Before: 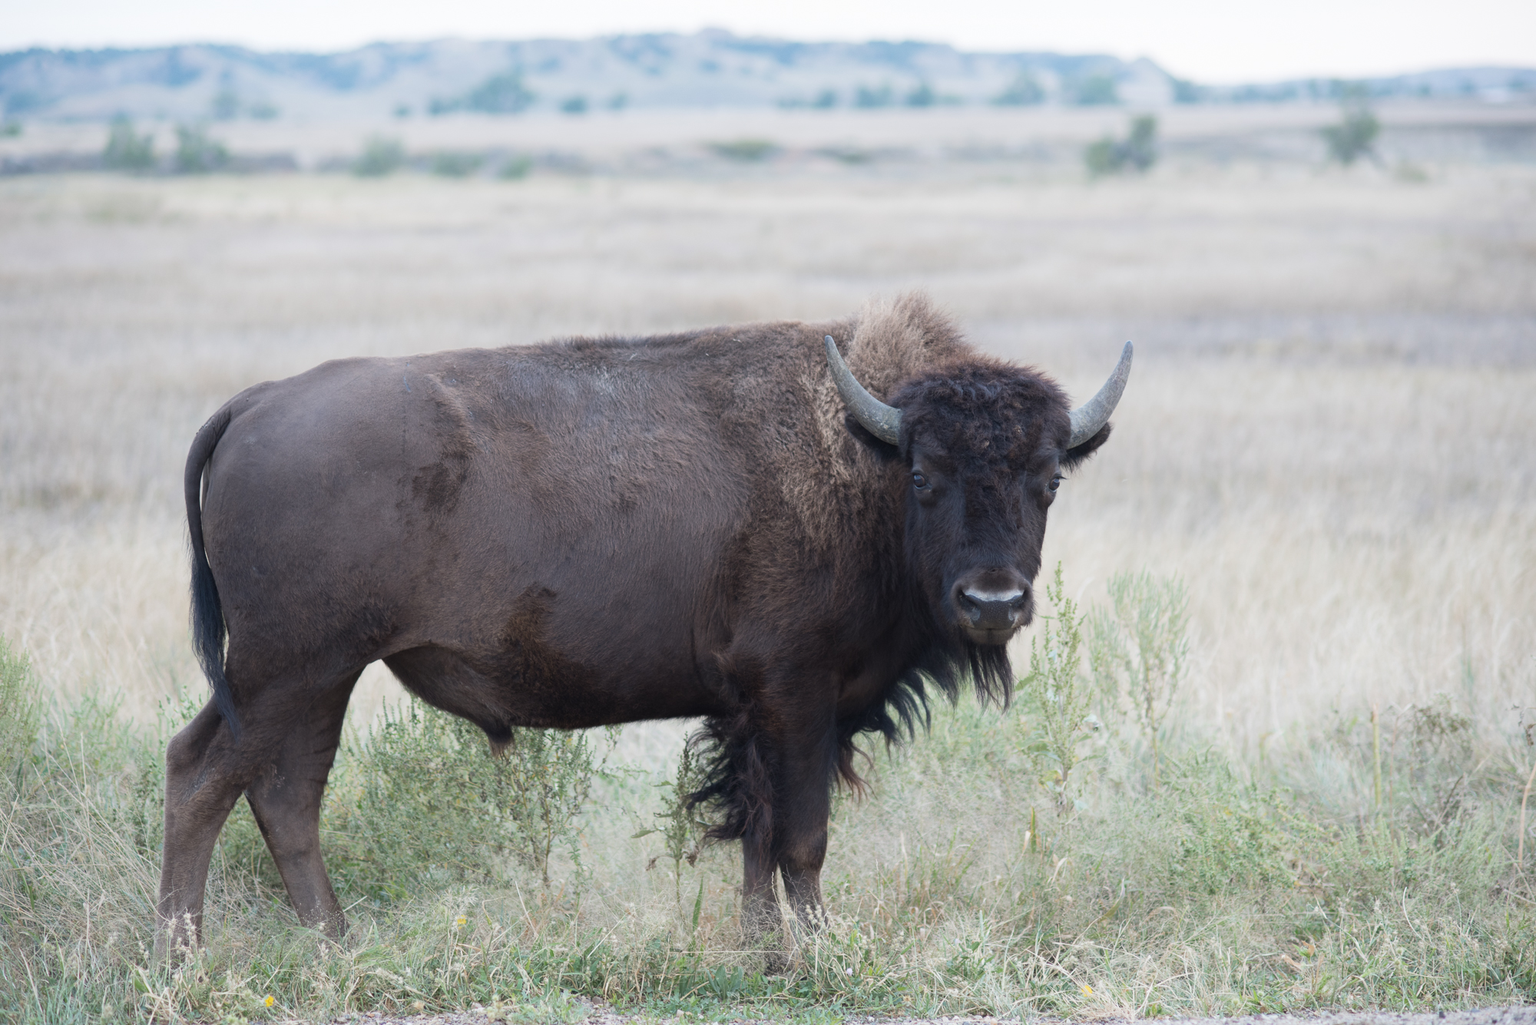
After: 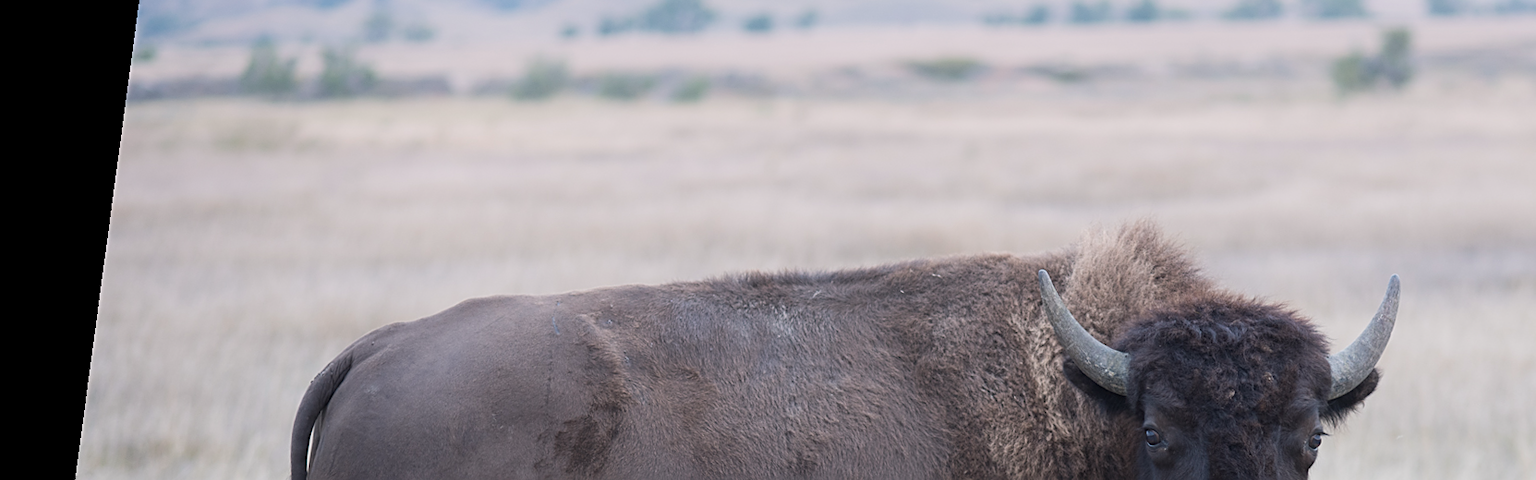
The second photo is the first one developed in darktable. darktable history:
crop: left 0.579%, top 7.627%, right 23.167%, bottom 54.275%
sharpen: on, module defaults
graduated density: density 0.38 EV, hardness 21%, rotation -6.11°, saturation 32%
exposure: exposure 0.014 EV, compensate highlight preservation false
rotate and perspective: rotation 0.128°, lens shift (vertical) -0.181, lens shift (horizontal) -0.044, shear 0.001, automatic cropping off
